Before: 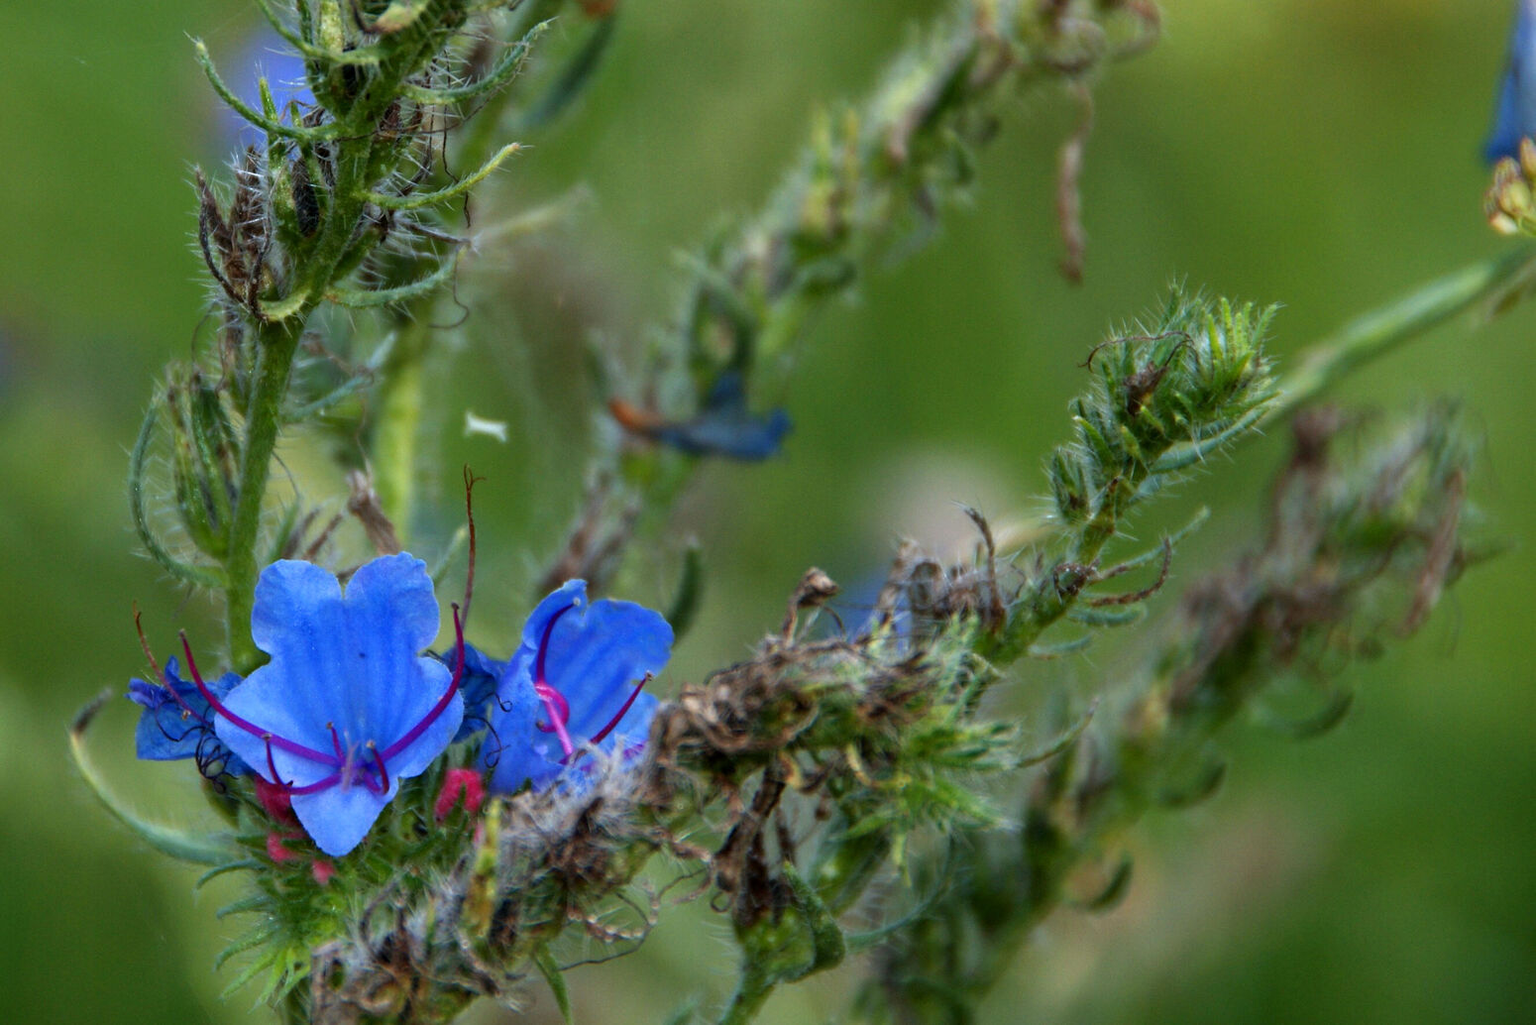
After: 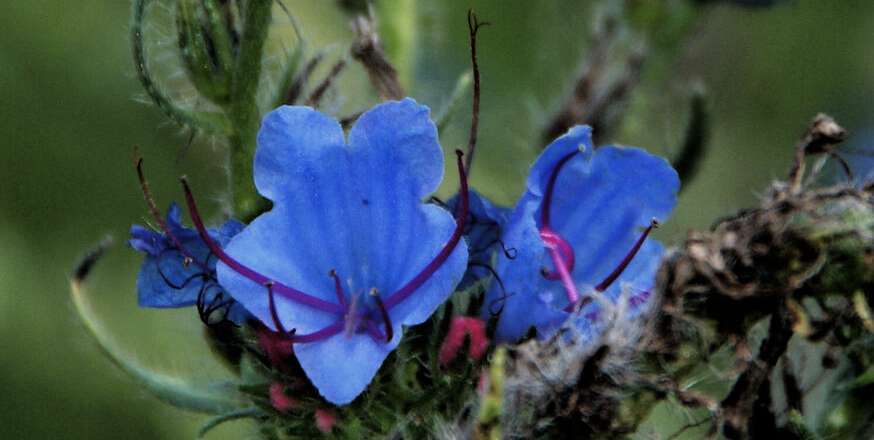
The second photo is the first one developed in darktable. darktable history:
exposure: black level correction -0.015, exposure -0.5 EV, compensate highlight preservation false
filmic rgb: black relative exposure -3.64 EV, white relative exposure 2.44 EV, hardness 3.29
crop: top 44.483%, right 43.593%, bottom 12.892%
